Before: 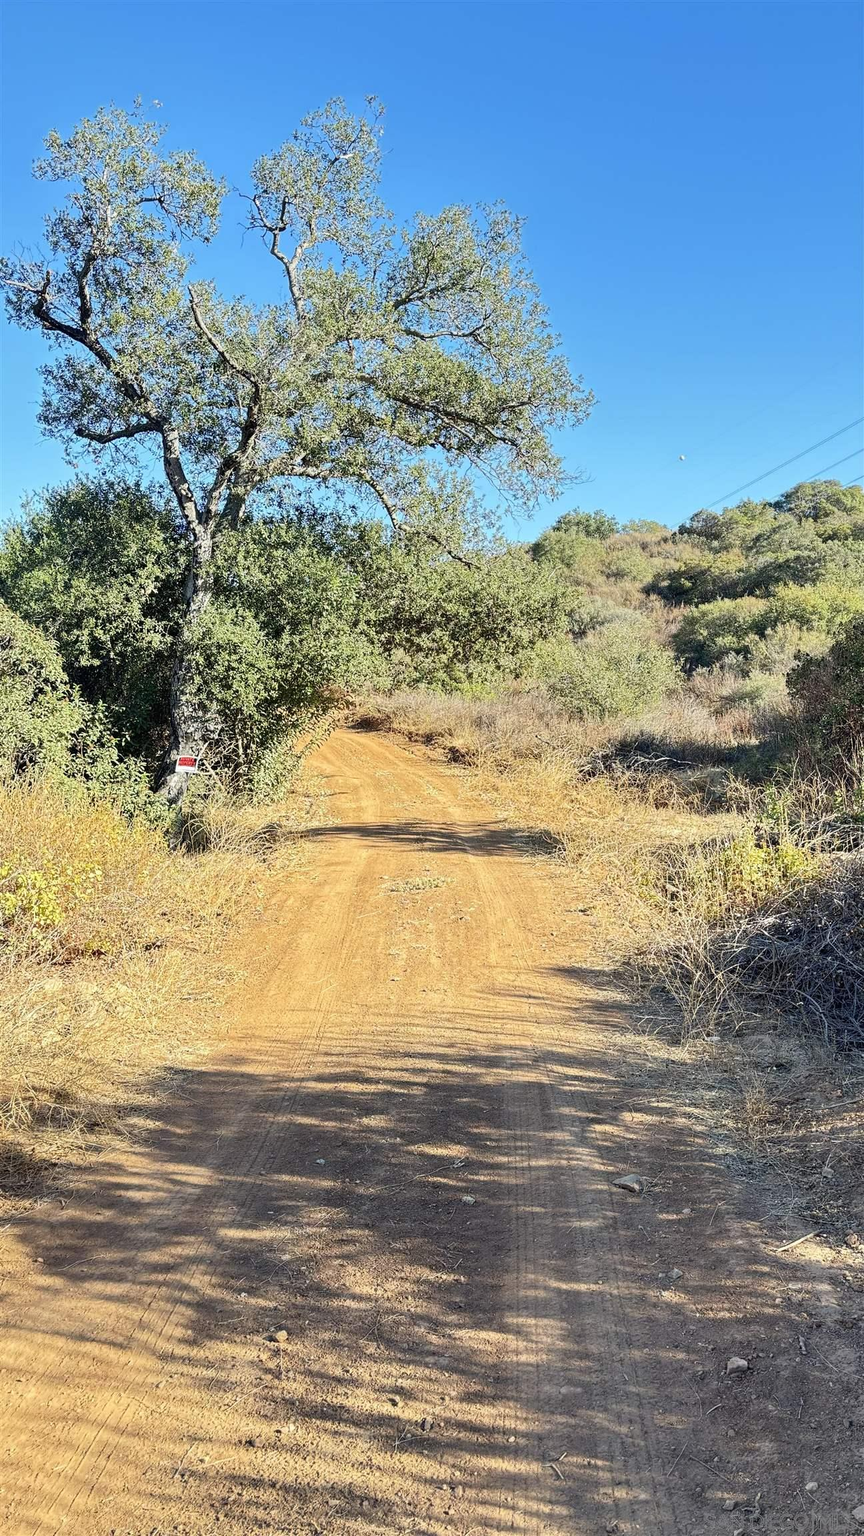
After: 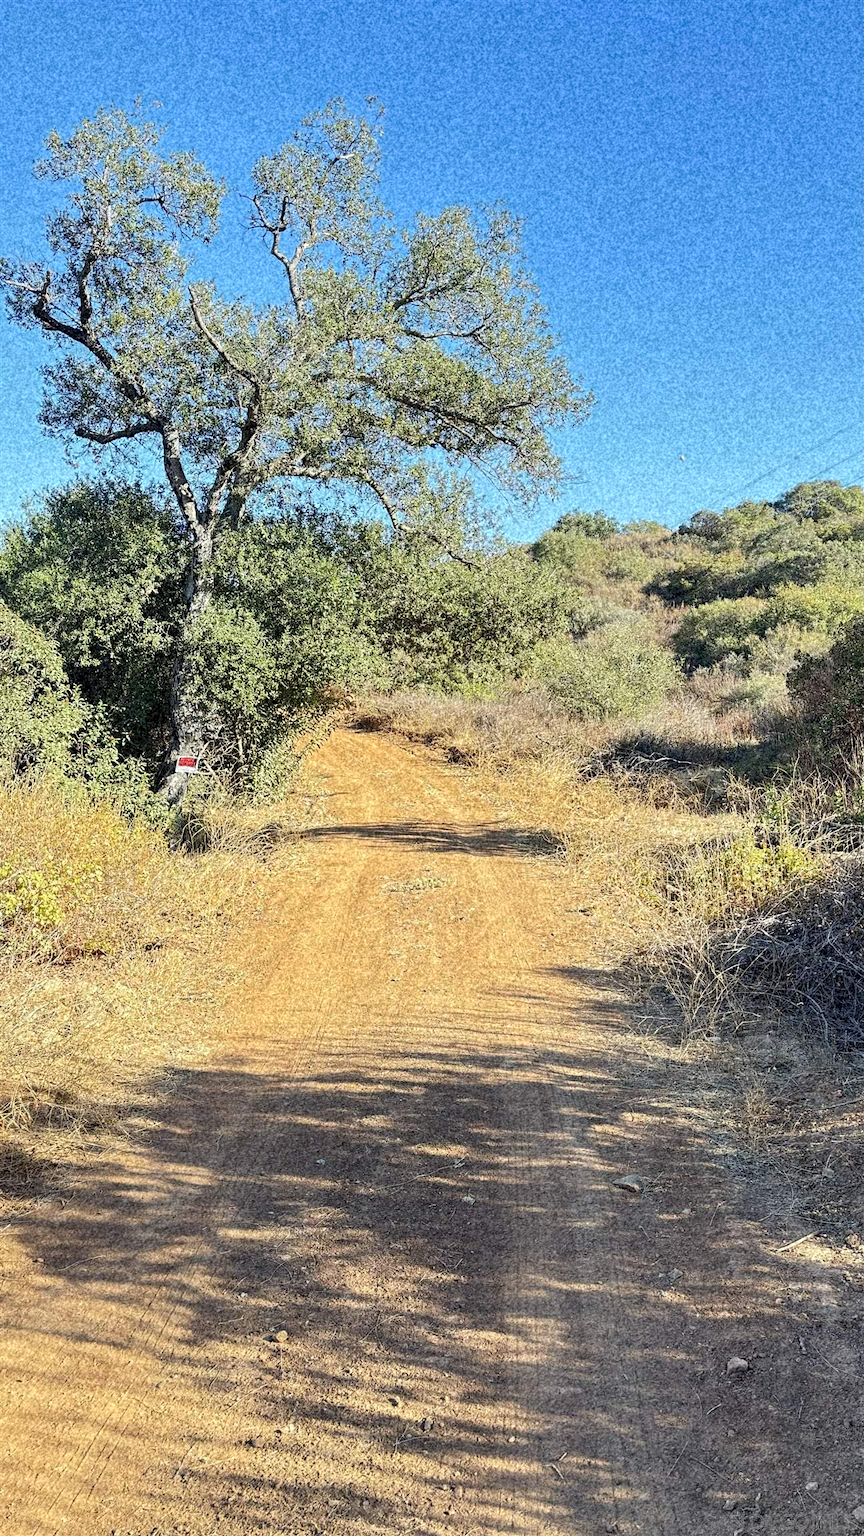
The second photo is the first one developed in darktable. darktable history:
grain: coarseness 46.9 ISO, strength 50.21%, mid-tones bias 0%
